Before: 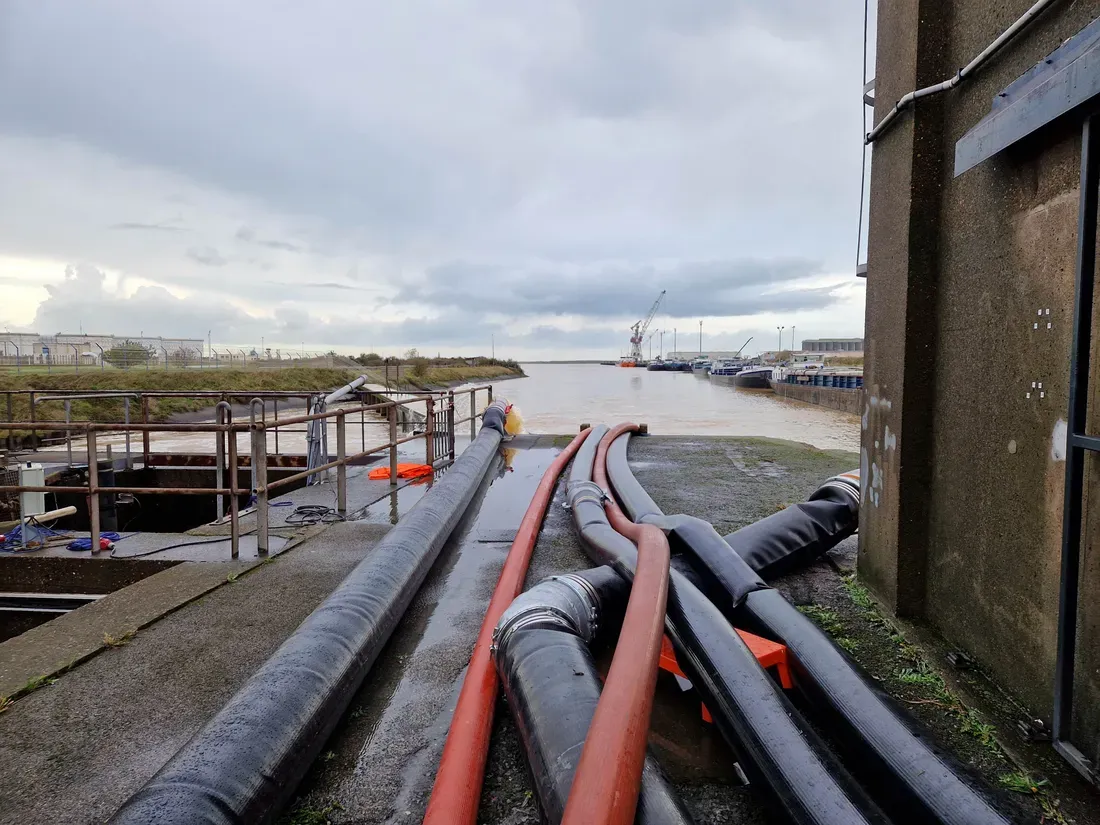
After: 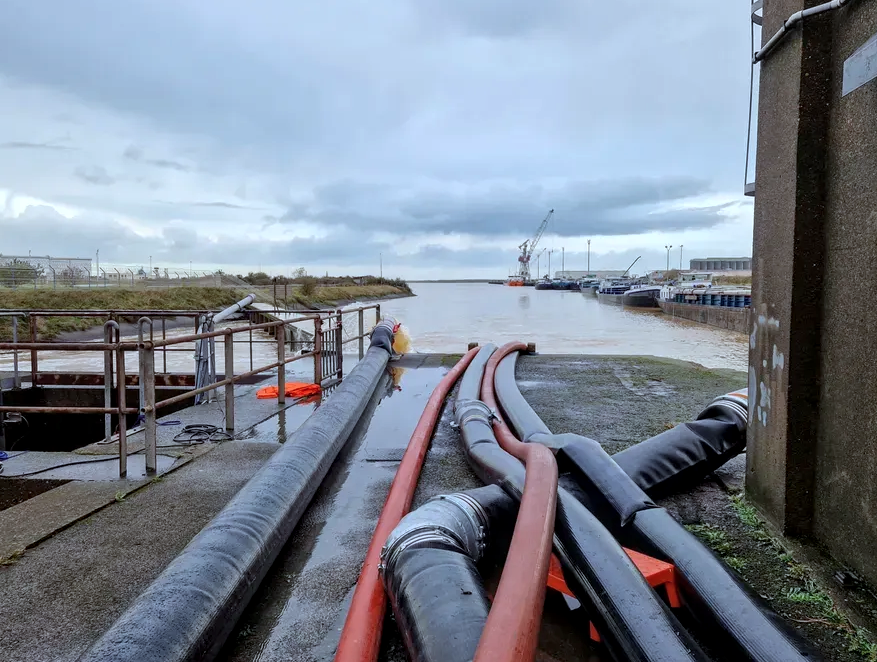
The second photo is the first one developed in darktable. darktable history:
local contrast: on, module defaults
color correction: highlights a* -4.12, highlights b* -10.96
crop and rotate: left 10.212%, top 9.871%, right 9.99%, bottom 9.86%
